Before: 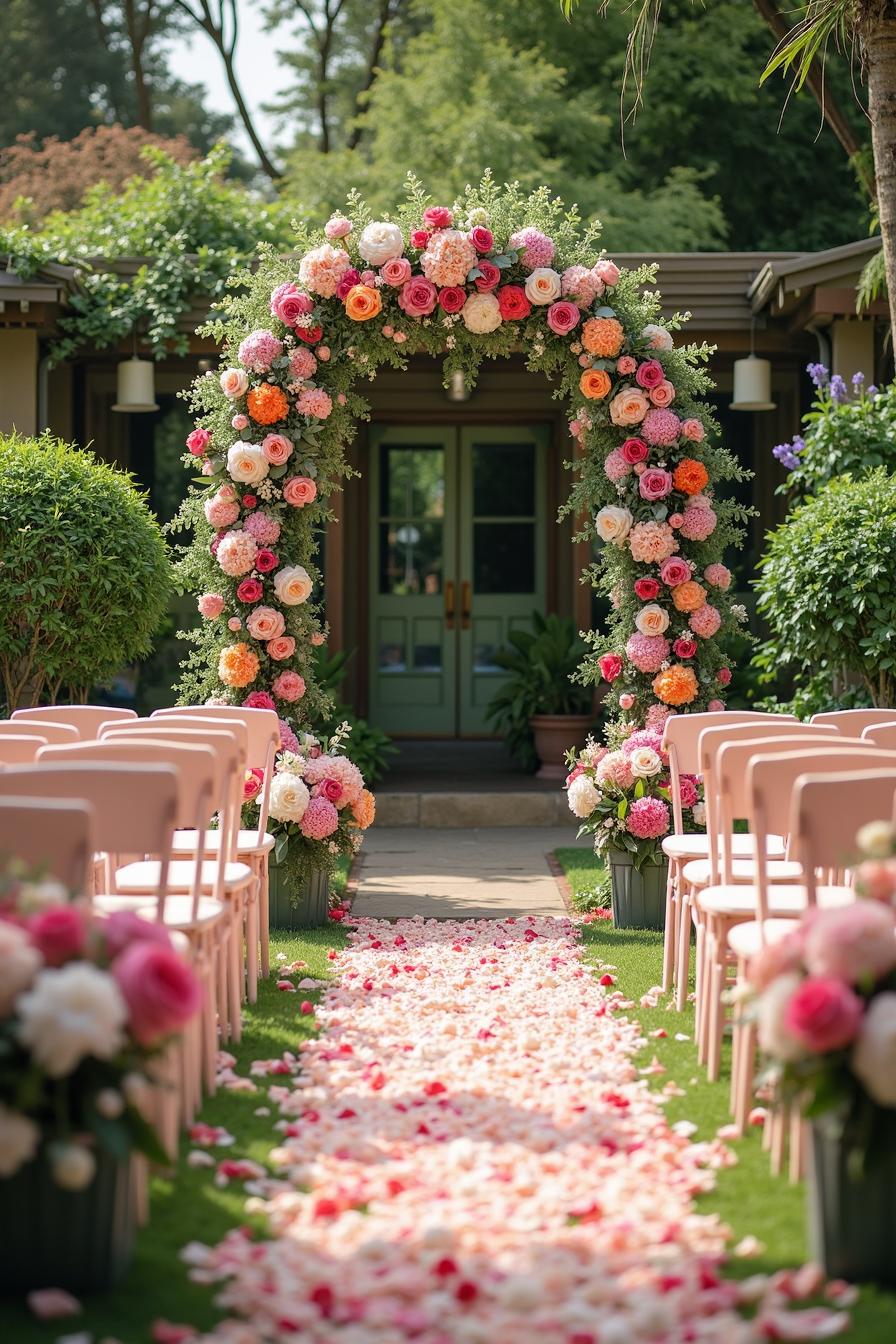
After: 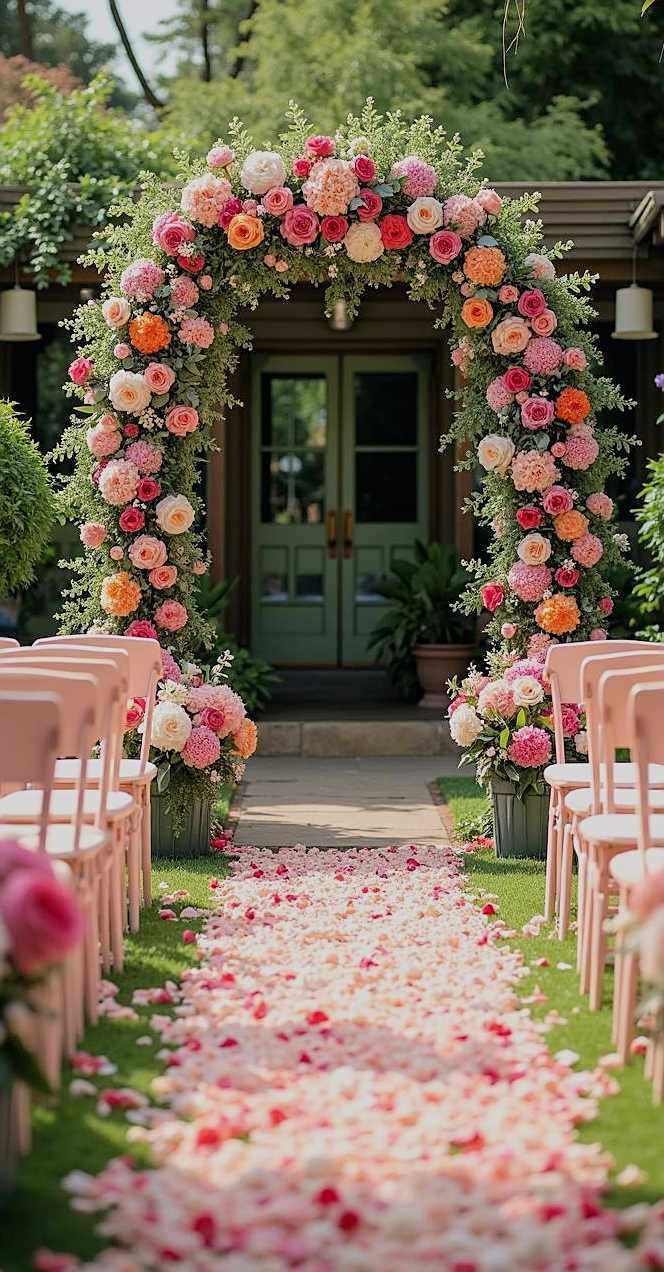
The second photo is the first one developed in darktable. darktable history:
tone equalizer: on, module defaults
crop and rotate: left 13.191%, top 5.289%, right 12.607%
filmic rgb: black relative exposure -7.98 EV, white relative exposure 4.05 EV, threshold 2.99 EV, hardness 4.18, contrast 0.934, color science v6 (2022), iterations of high-quality reconstruction 0, enable highlight reconstruction true
sharpen: radius 1.934
